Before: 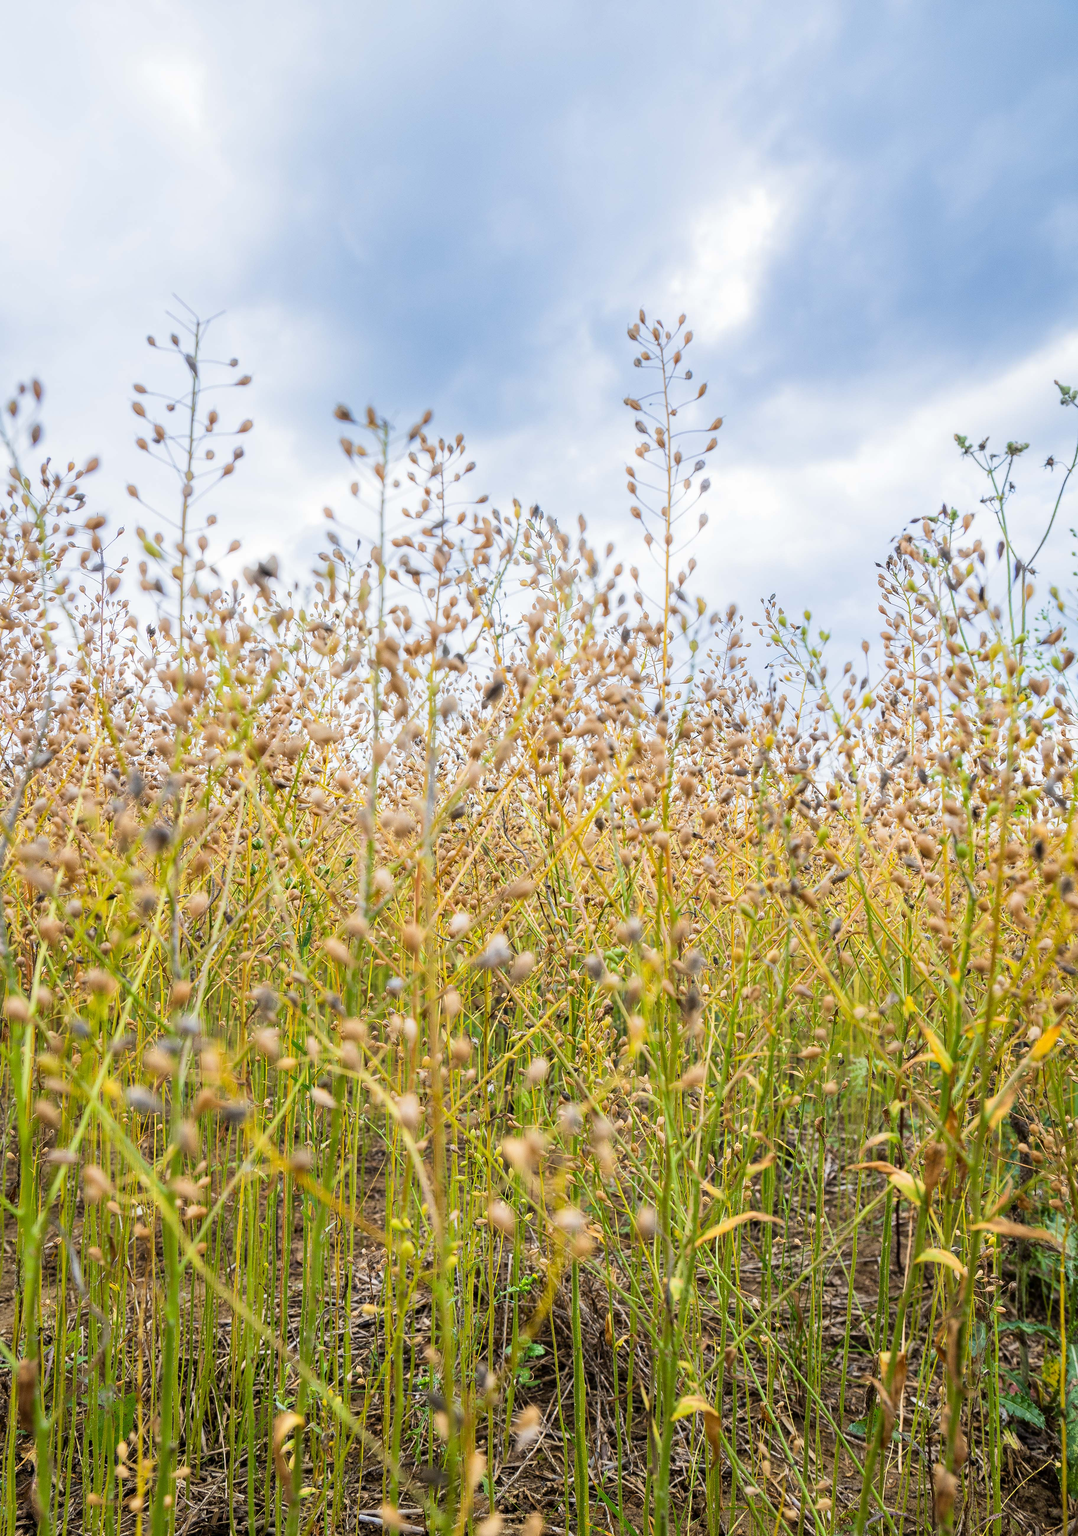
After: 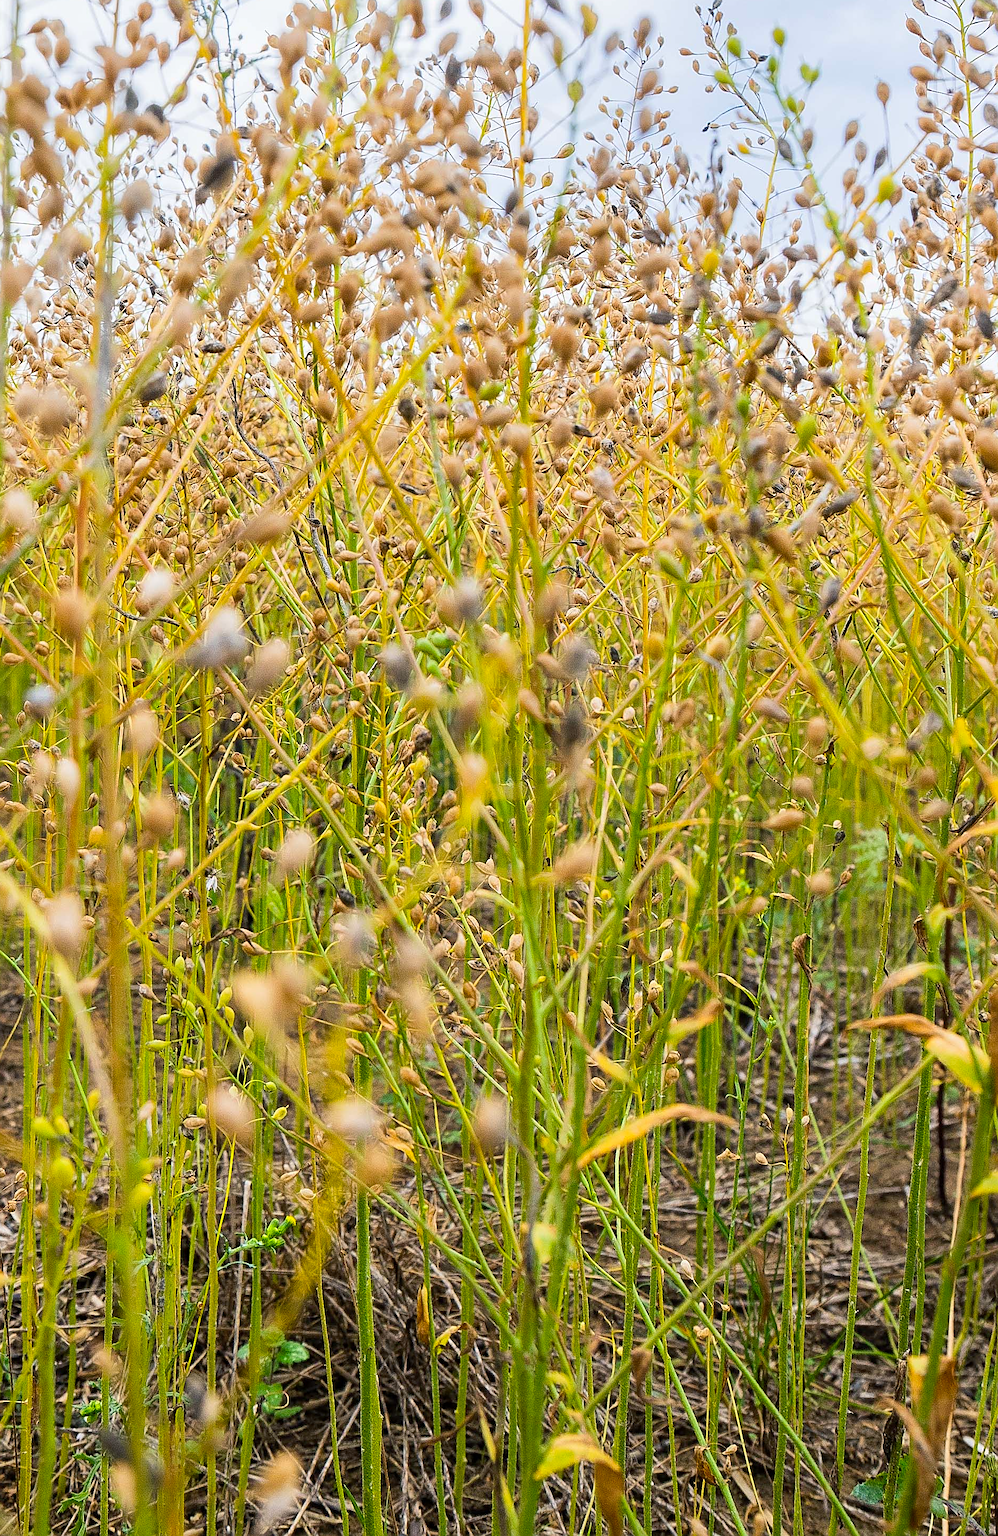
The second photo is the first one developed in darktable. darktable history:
crop: left 34.577%, top 38.761%, right 13.694%, bottom 5.406%
sharpen: on, module defaults
color balance rgb: shadows lift › chroma 3.02%, shadows lift › hue 241.83°, perceptual saturation grading › global saturation 14.853%
